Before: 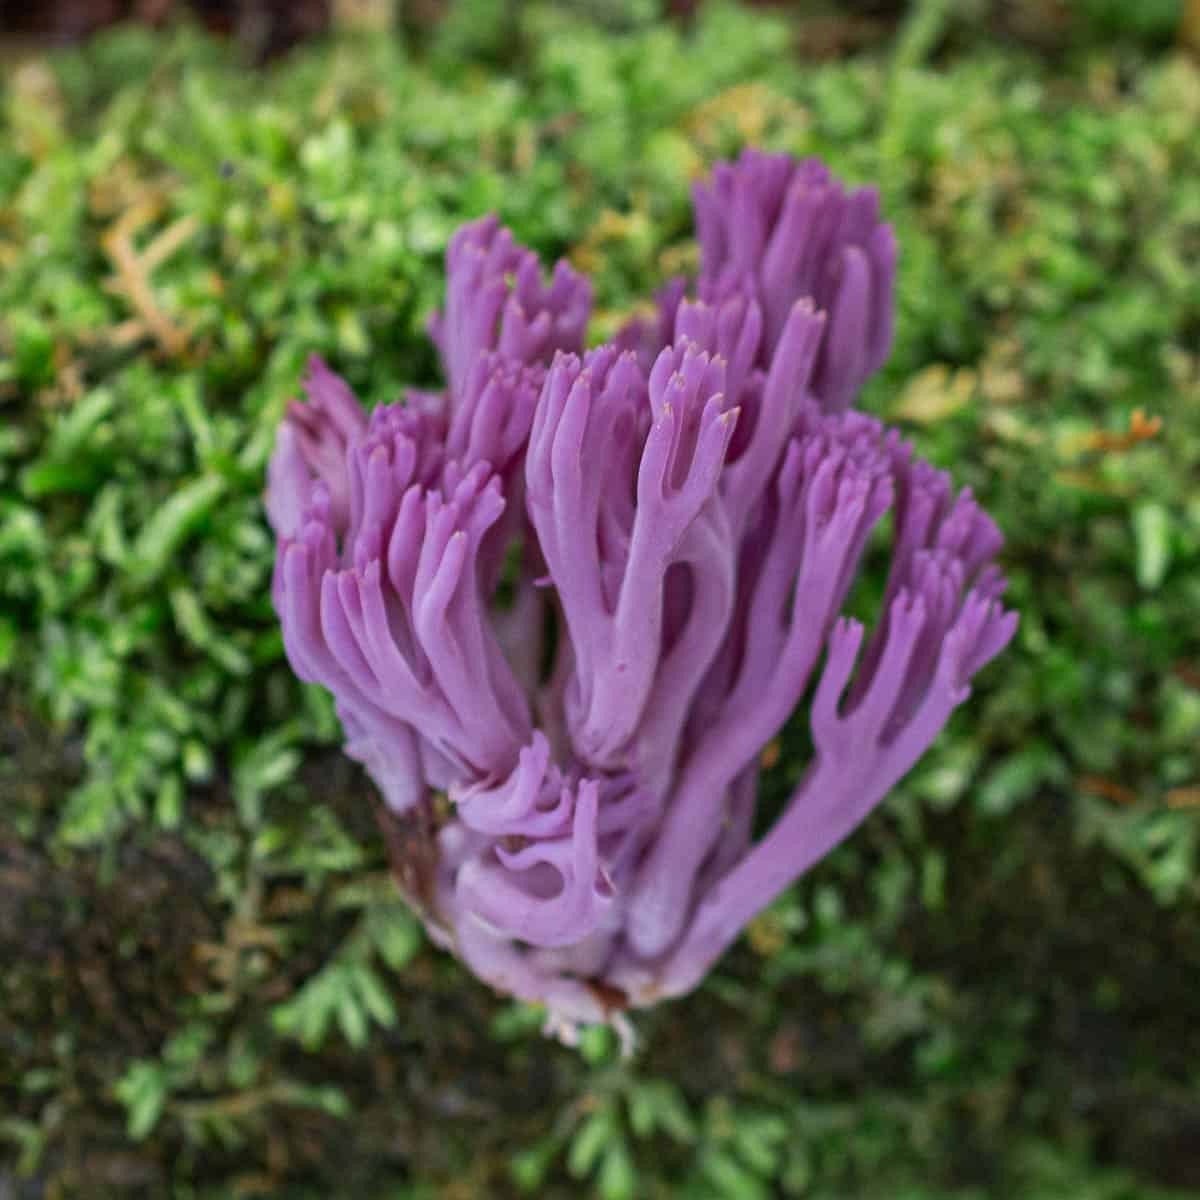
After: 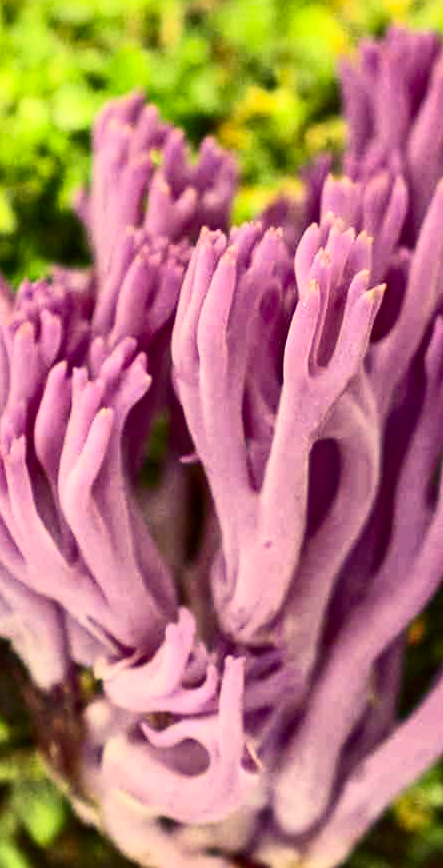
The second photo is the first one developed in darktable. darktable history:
crop and rotate: left 29.581%, top 10.275%, right 33.462%, bottom 17.328%
exposure: black level correction 0.003, exposure 0.384 EV, compensate highlight preservation false
color correction: highlights a* -0.417, highlights b* 39.96, shadows a* 9.53, shadows b* -0.262
contrast brightness saturation: contrast 0.392, brightness 0.101
